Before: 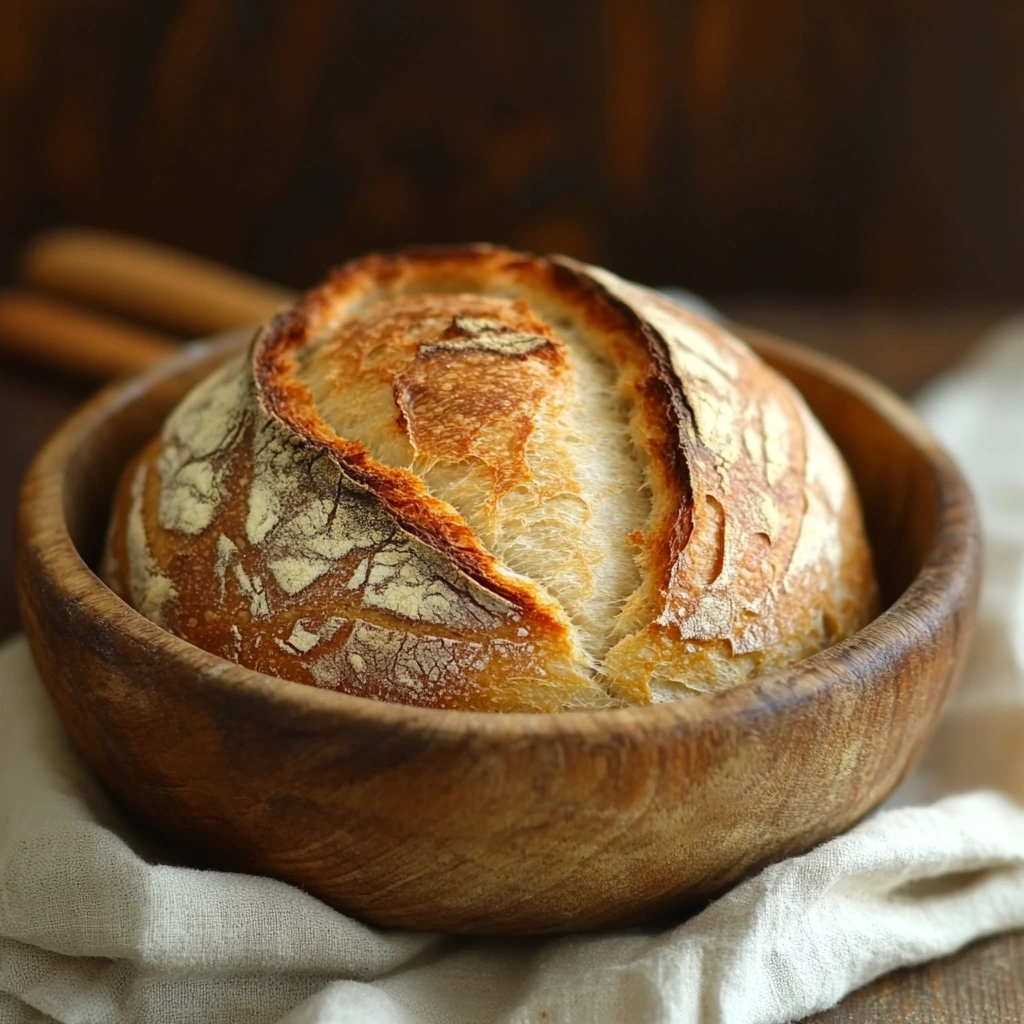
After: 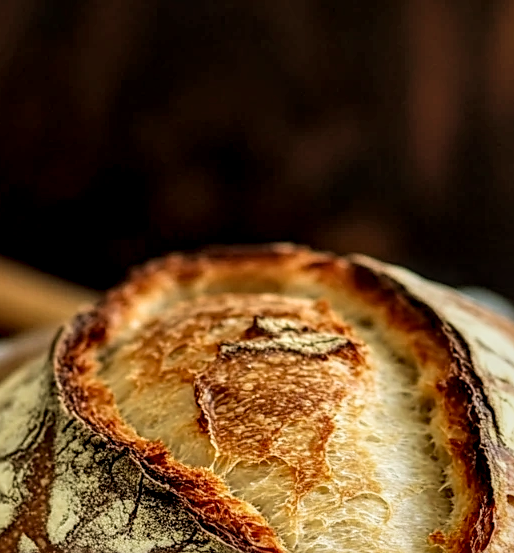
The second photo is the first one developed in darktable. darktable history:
contrast brightness saturation: contrast -0.011, brightness -0.012, saturation 0.03
sharpen: on, module defaults
crop: left 19.461%, right 30.278%, bottom 45.953%
filmic rgb: black relative exposure -8.01 EV, white relative exposure 3.78 EV, hardness 4.37
local contrast: highlights 3%, shadows 5%, detail 182%
velvia: strength 21.83%
